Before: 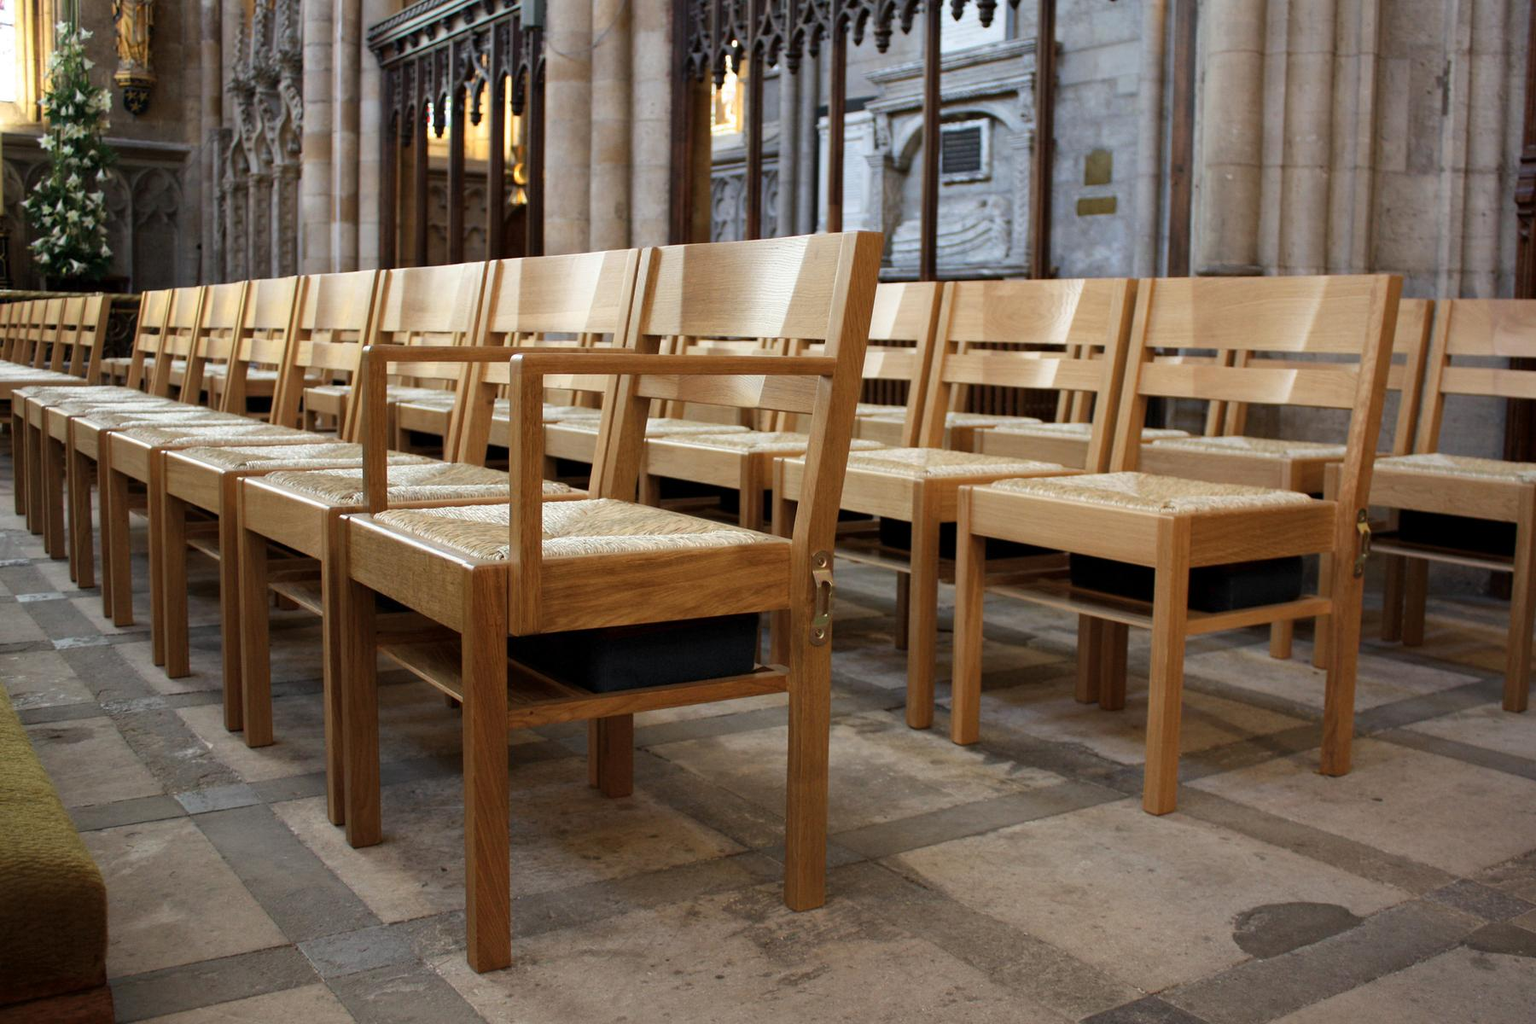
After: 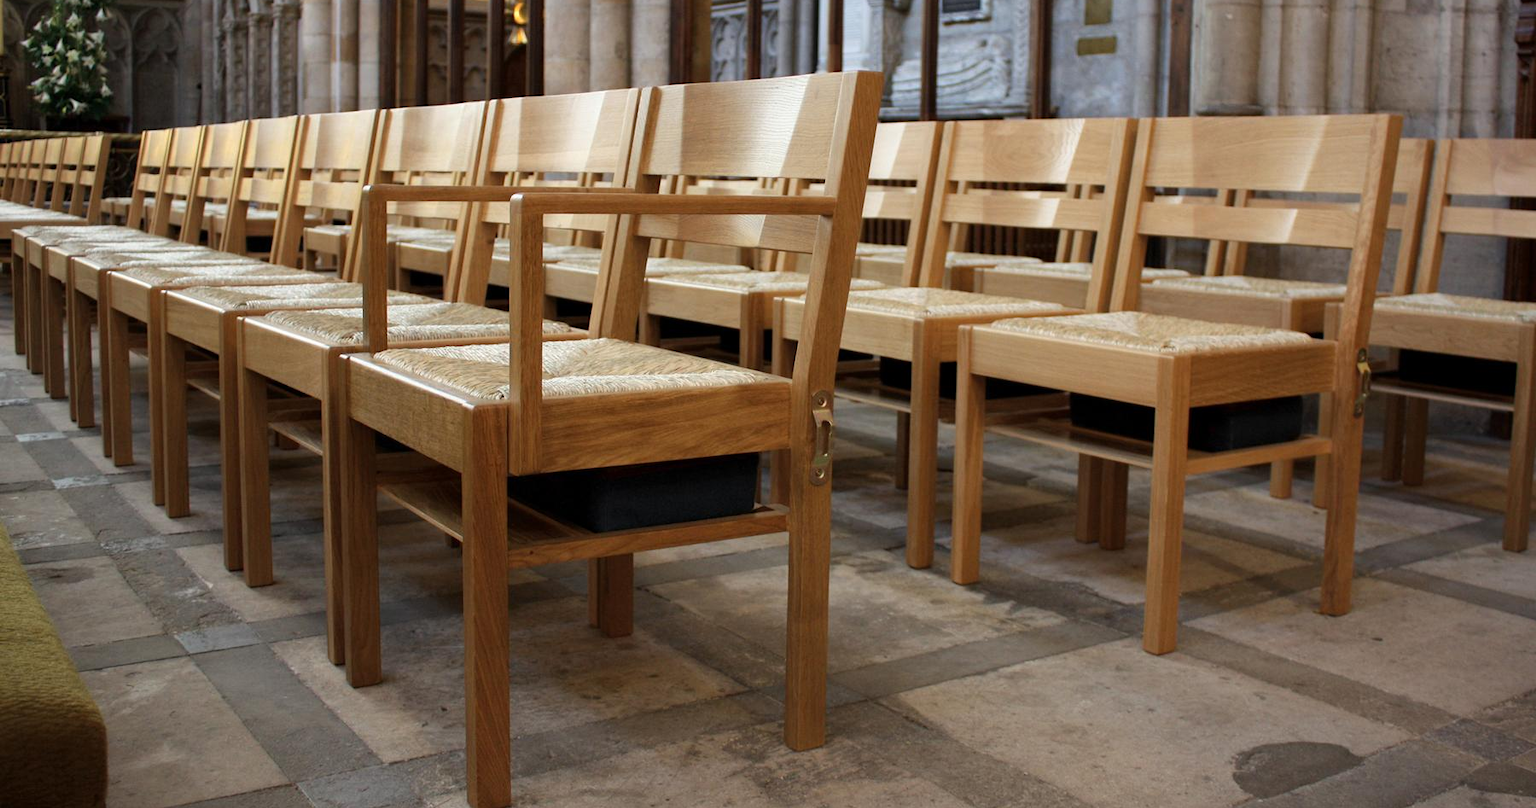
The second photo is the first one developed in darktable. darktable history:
crop and rotate: top 15.695%, bottom 5.331%
